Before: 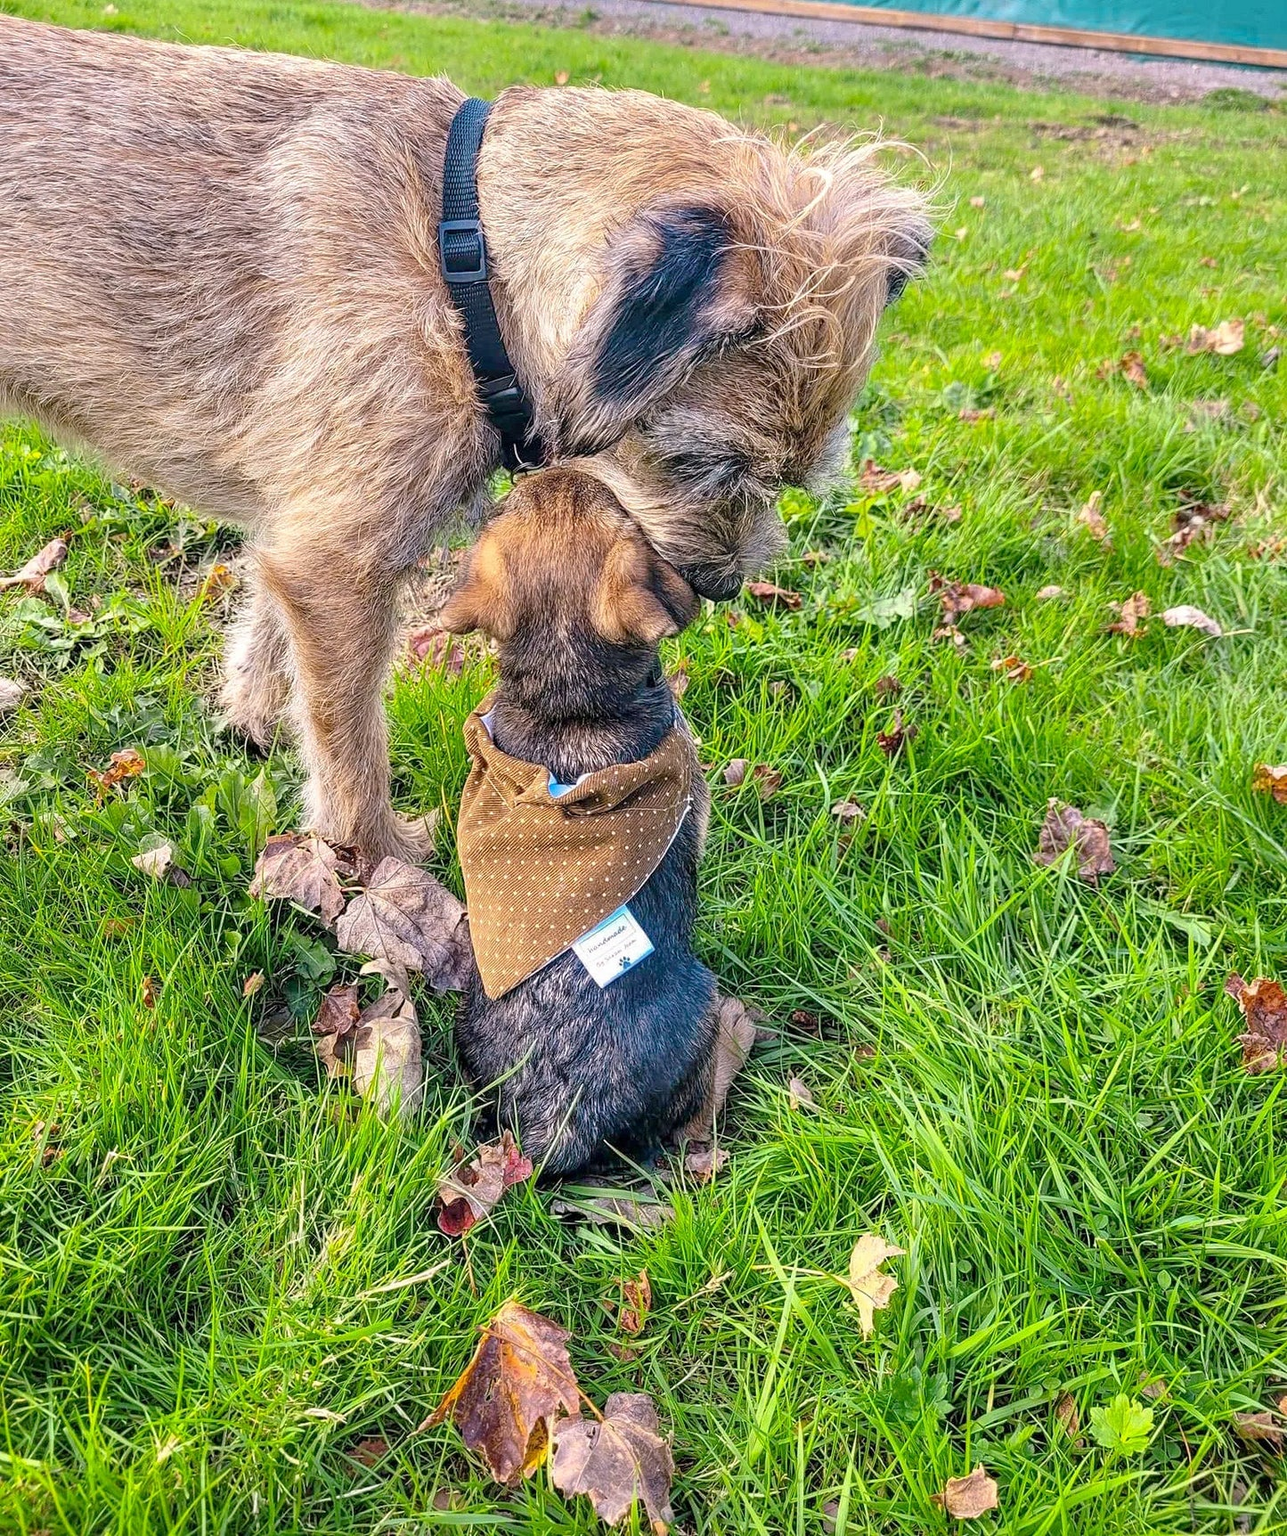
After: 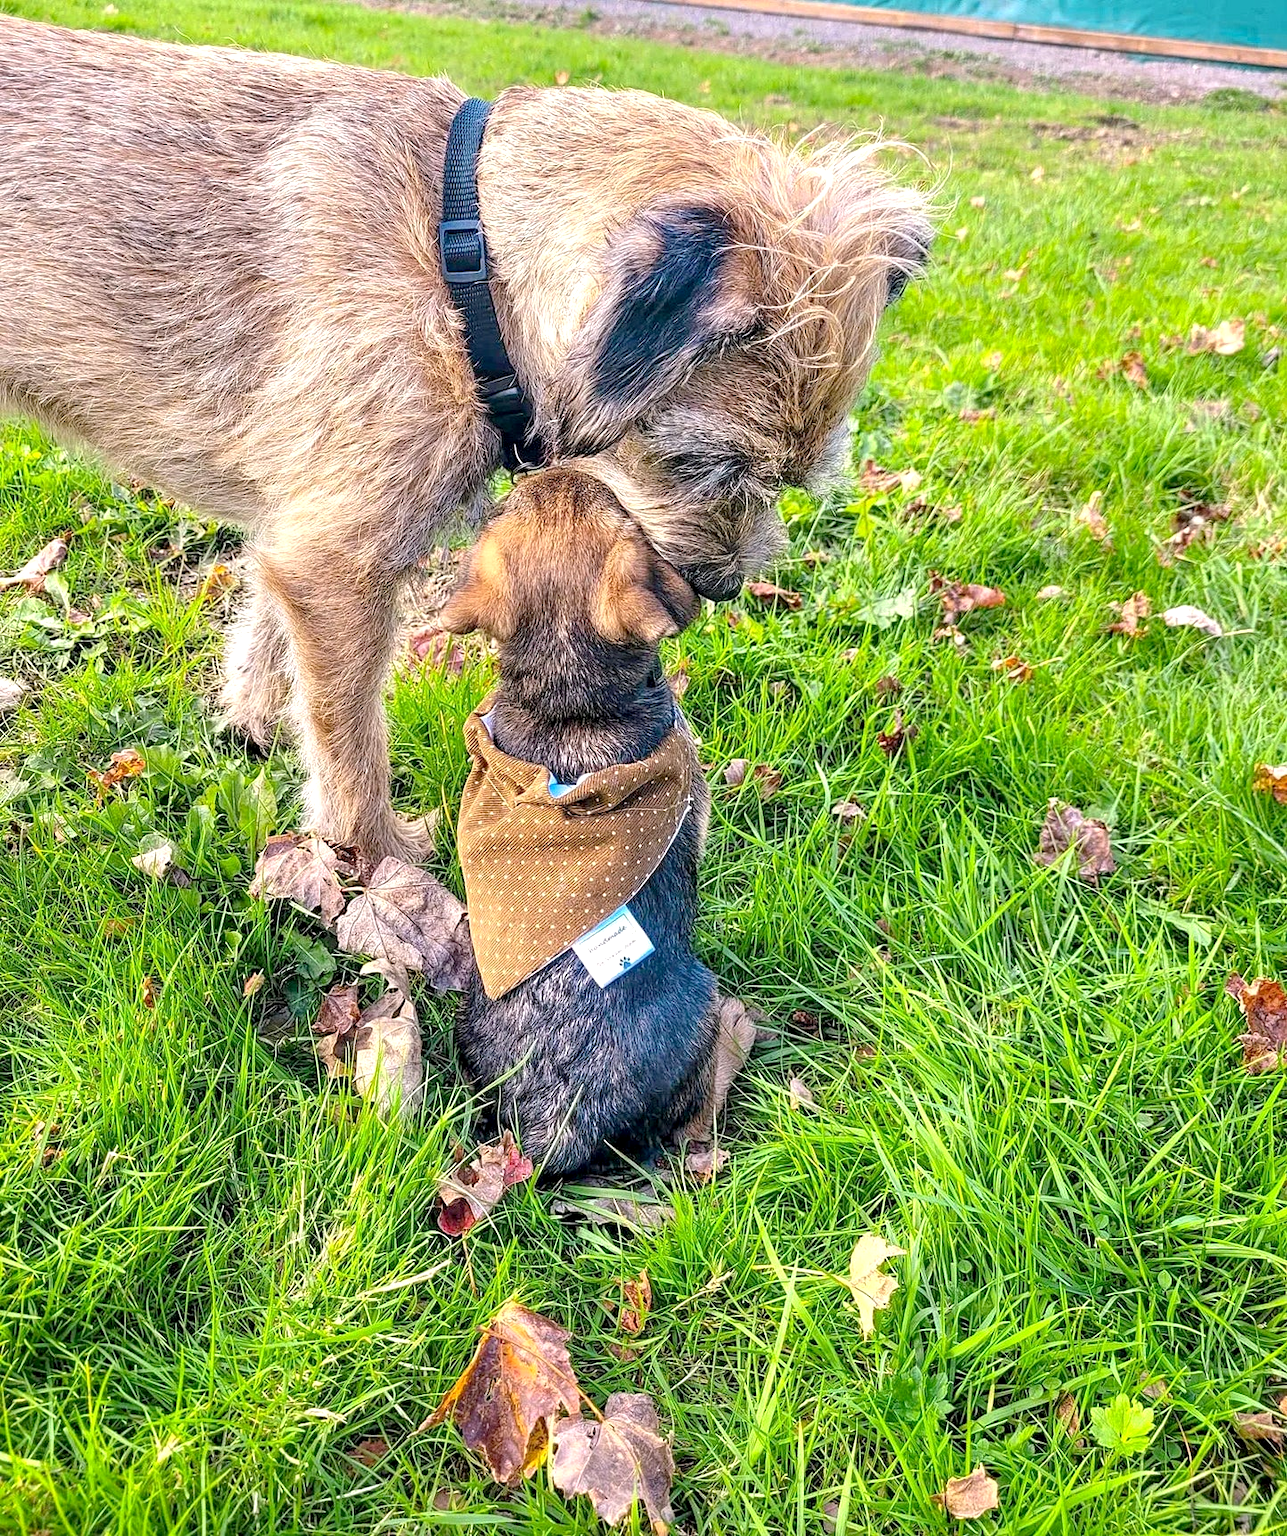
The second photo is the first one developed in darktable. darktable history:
exposure: black level correction 0.003, exposure 0.385 EV, compensate highlight preservation false
